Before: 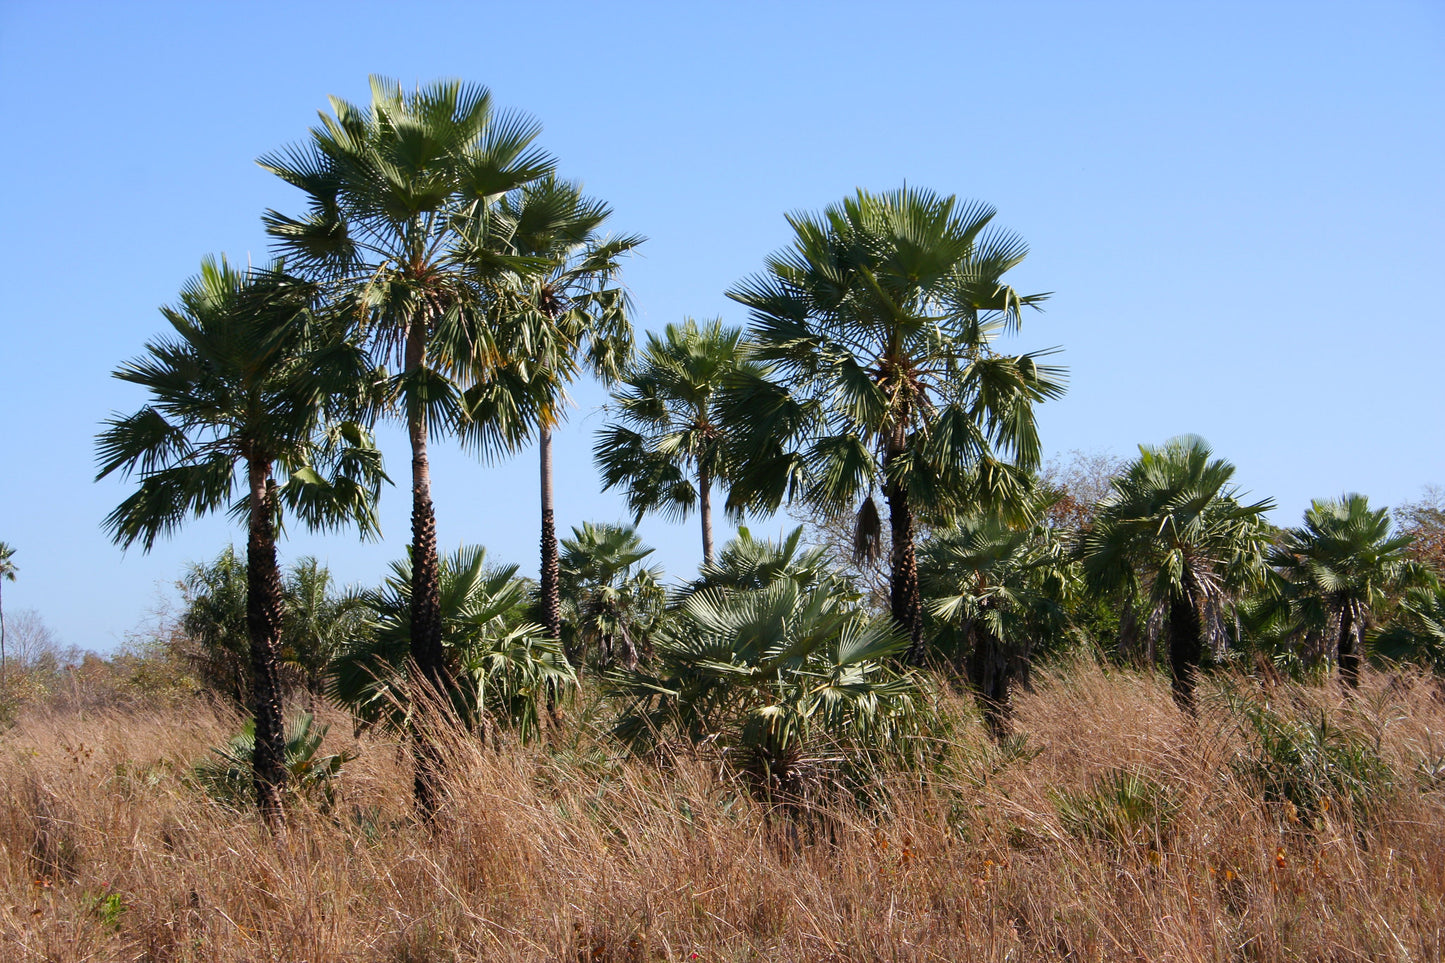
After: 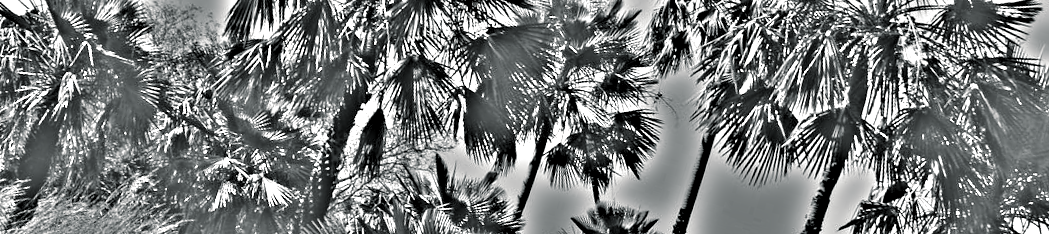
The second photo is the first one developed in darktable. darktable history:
crop and rotate: angle 16.12°, top 30.835%, bottom 35.653%
split-toning: shadows › hue 190.8°, shadows › saturation 0.05, highlights › hue 54°, highlights › saturation 0.05, compress 0%
highpass: on, module defaults
color correction: saturation 0.98
